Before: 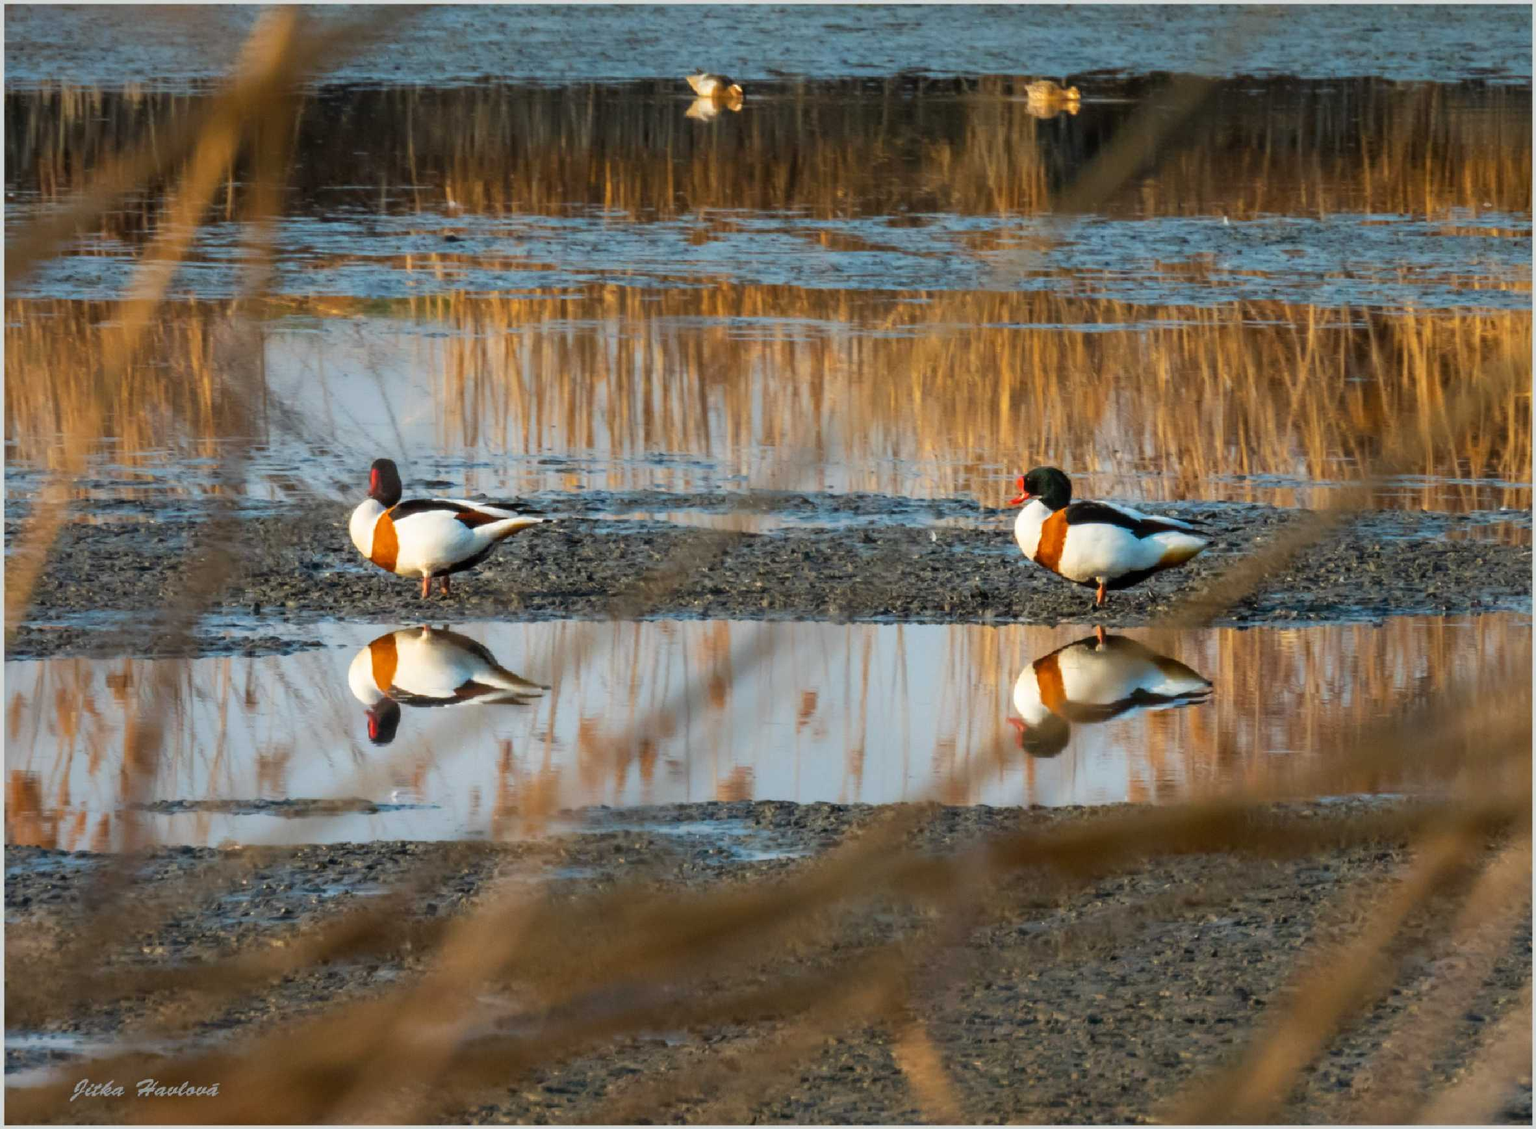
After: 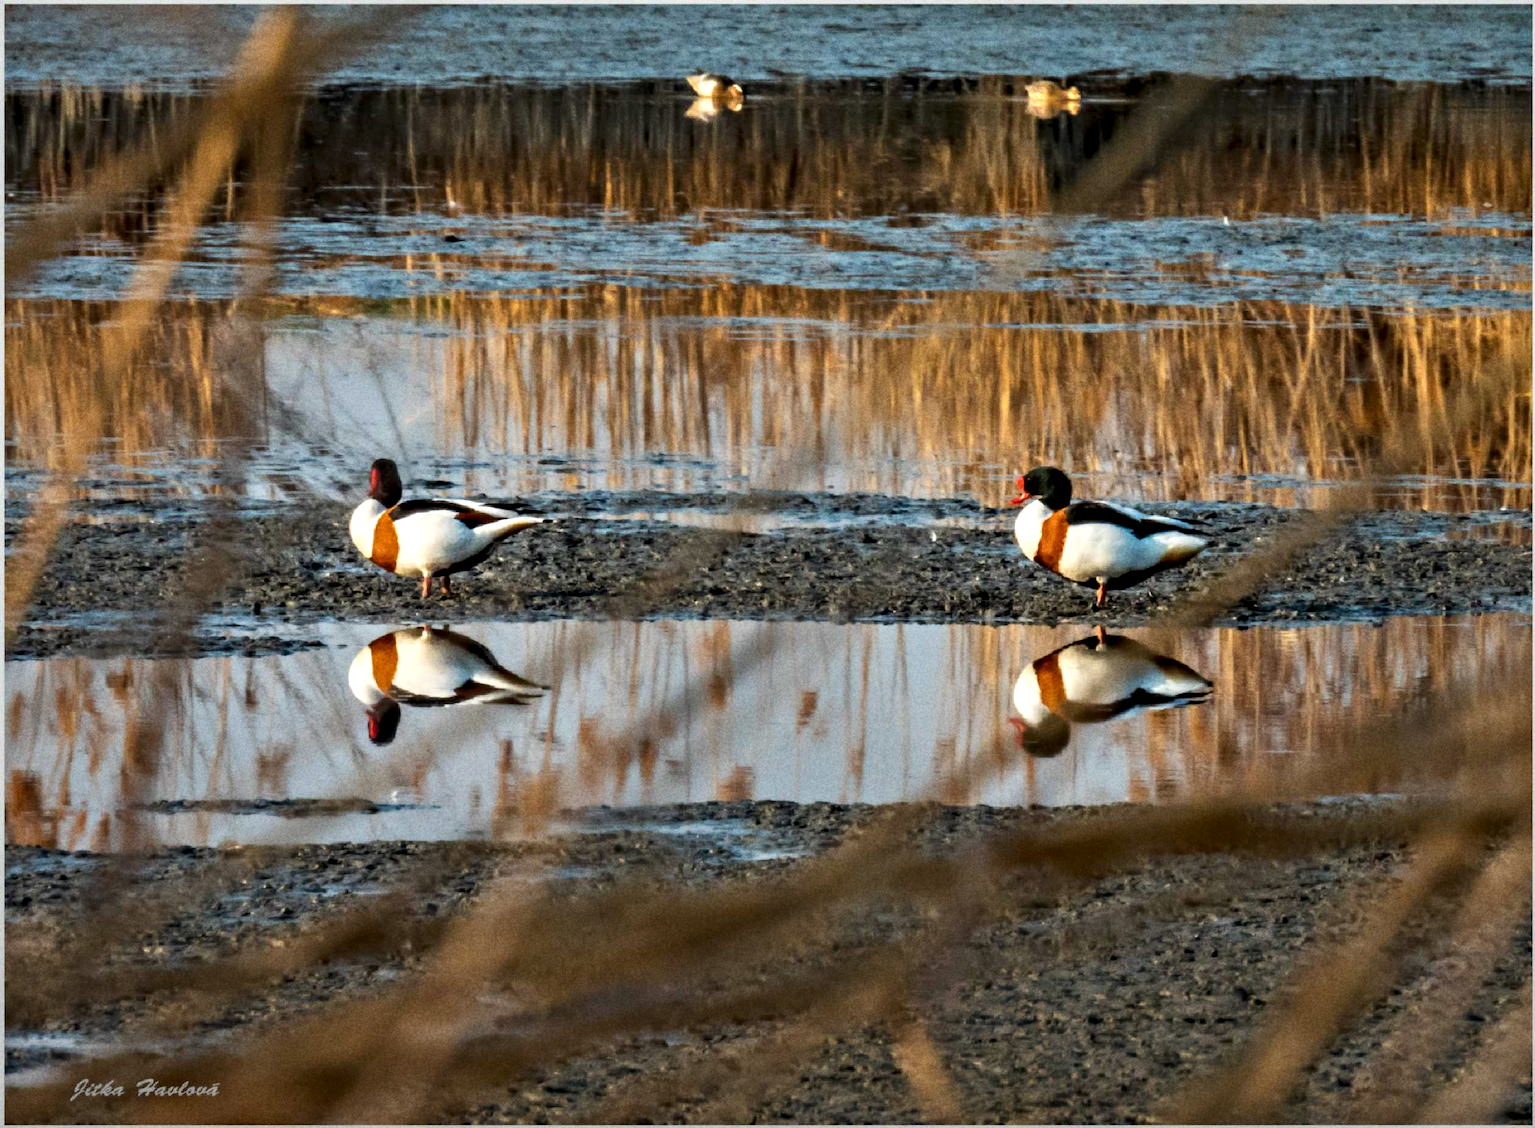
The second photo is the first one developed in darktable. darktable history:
grain: coarseness 22.88 ISO
contrast equalizer: y [[0.511, 0.558, 0.631, 0.632, 0.559, 0.512], [0.5 ×6], [0.507, 0.559, 0.627, 0.644, 0.647, 0.647], [0 ×6], [0 ×6]]
graduated density: rotation -180°, offset 27.42
